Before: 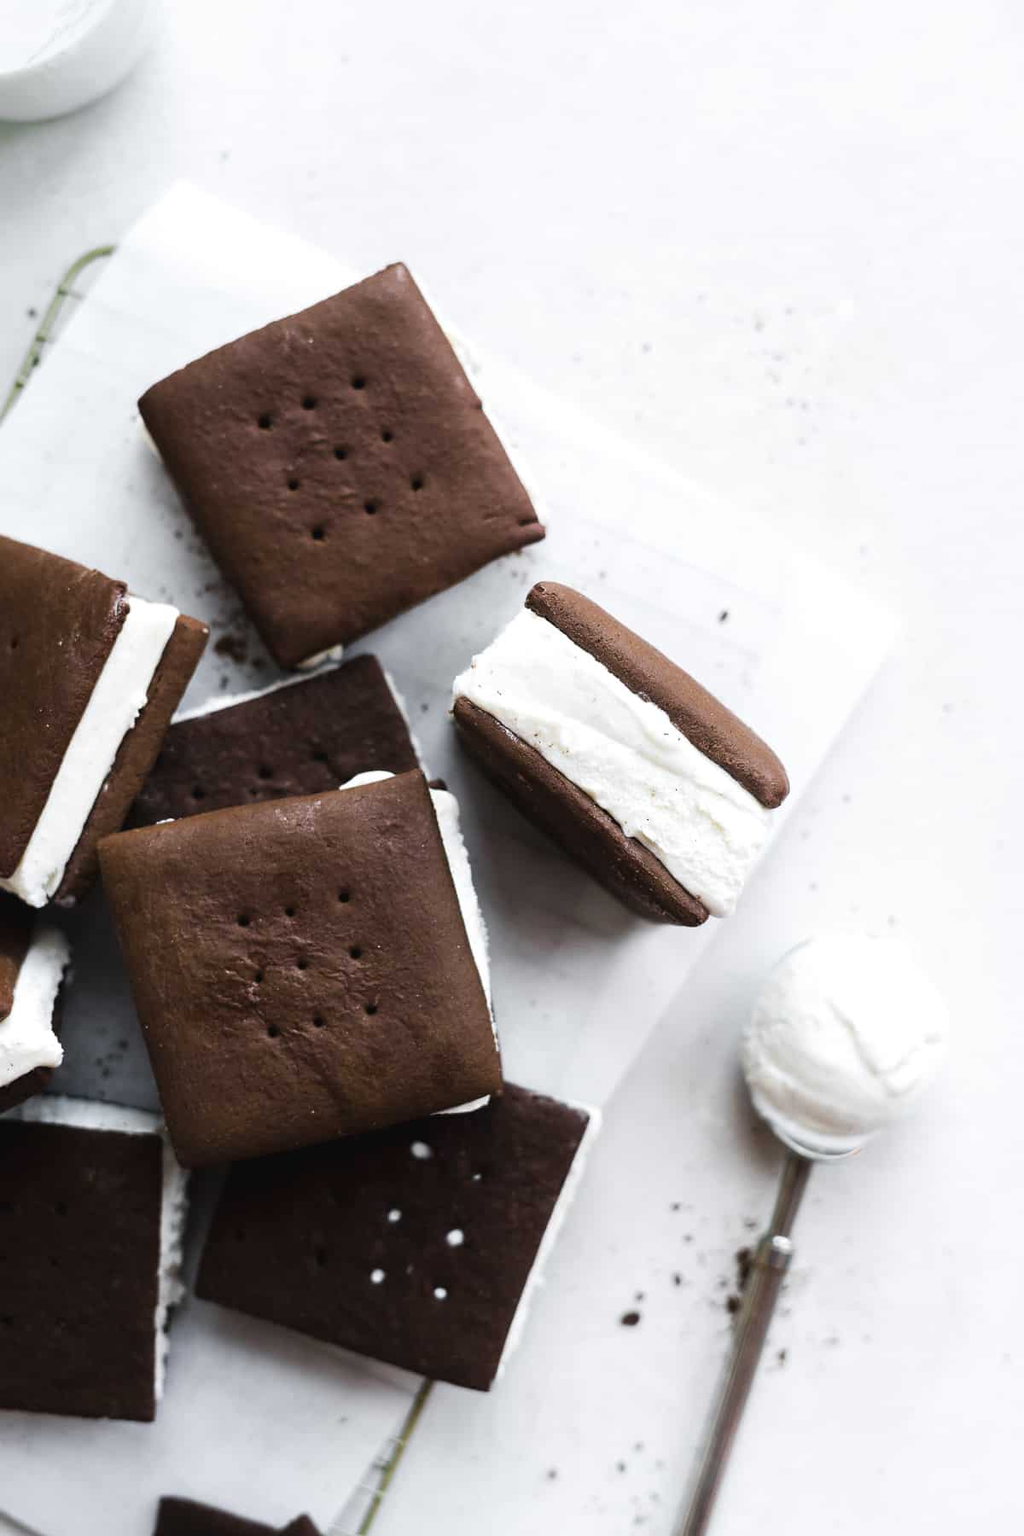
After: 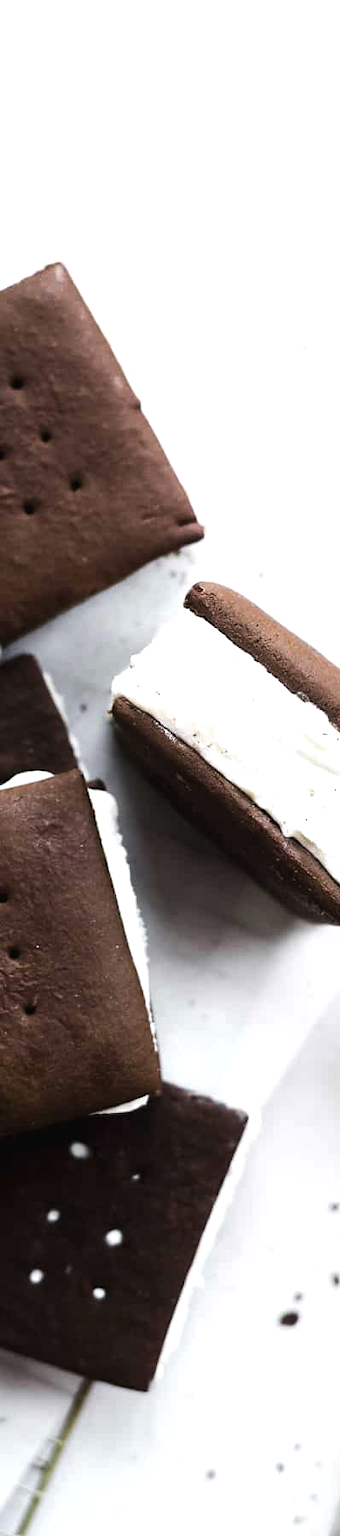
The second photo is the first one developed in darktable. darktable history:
tone equalizer: -8 EV -0.417 EV, -7 EV -0.389 EV, -6 EV -0.333 EV, -5 EV -0.222 EV, -3 EV 0.222 EV, -2 EV 0.333 EV, -1 EV 0.389 EV, +0 EV 0.417 EV, edges refinement/feathering 500, mask exposure compensation -1.57 EV, preserve details no
crop: left 33.36%, right 33.36%
